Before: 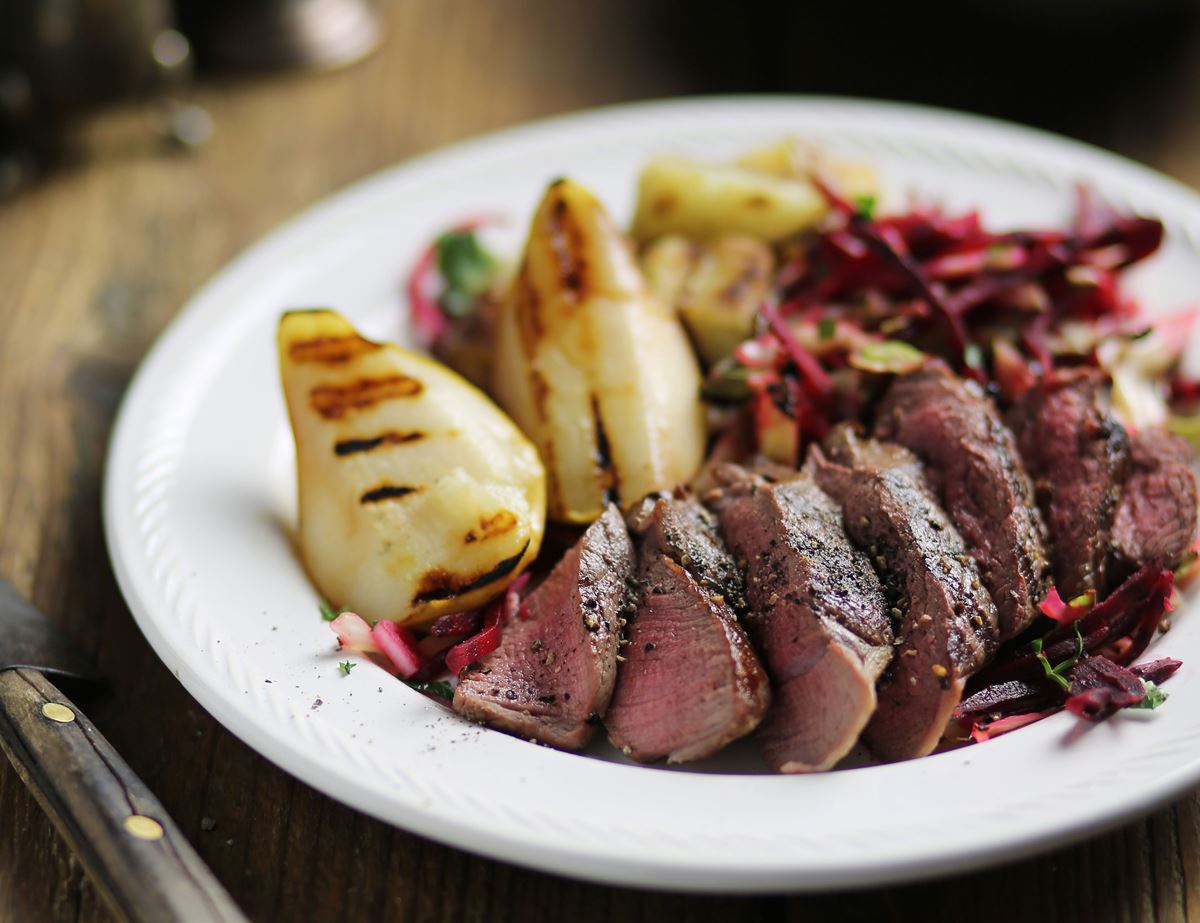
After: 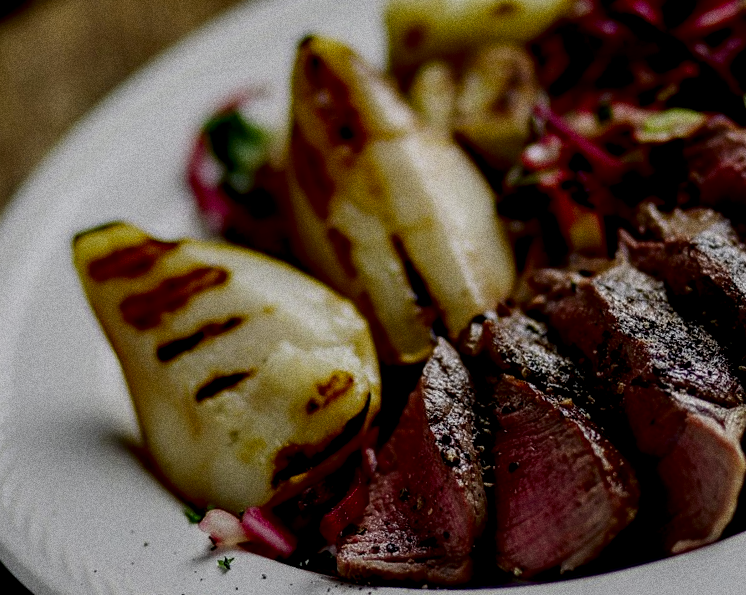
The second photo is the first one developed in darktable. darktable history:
shadows and highlights: shadows -20, white point adjustment -2, highlights -35
crop and rotate: left 12.673%, right 20.66%
local contrast: highlights 19%, detail 186%
filmic rgb: black relative exposure -7.65 EV, white relative exposure 4.56 EV, hardness 3.61
contrast brightness saturation: brightness -0.52
rotate and perspective: rotation -14.8°, crop left 0.1, crop right 0.903, crop top 0.25, crop bottom 0.748
grain: coarseness 11.82 ISO, strength 36.67%, mid-tones bias 74.17%
